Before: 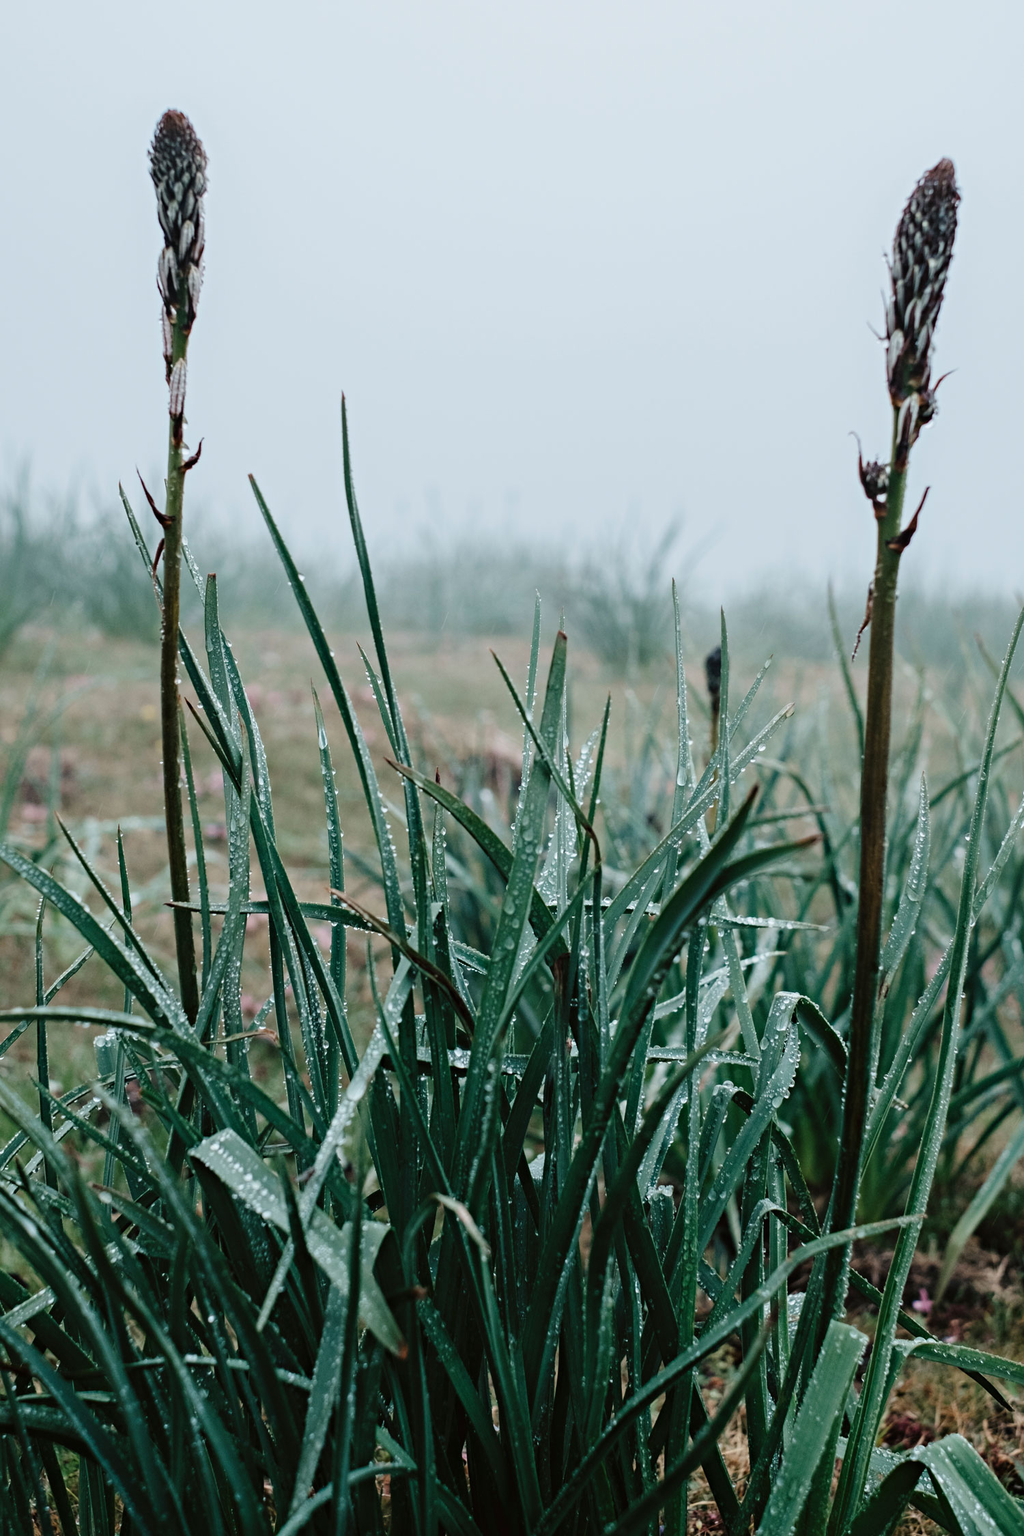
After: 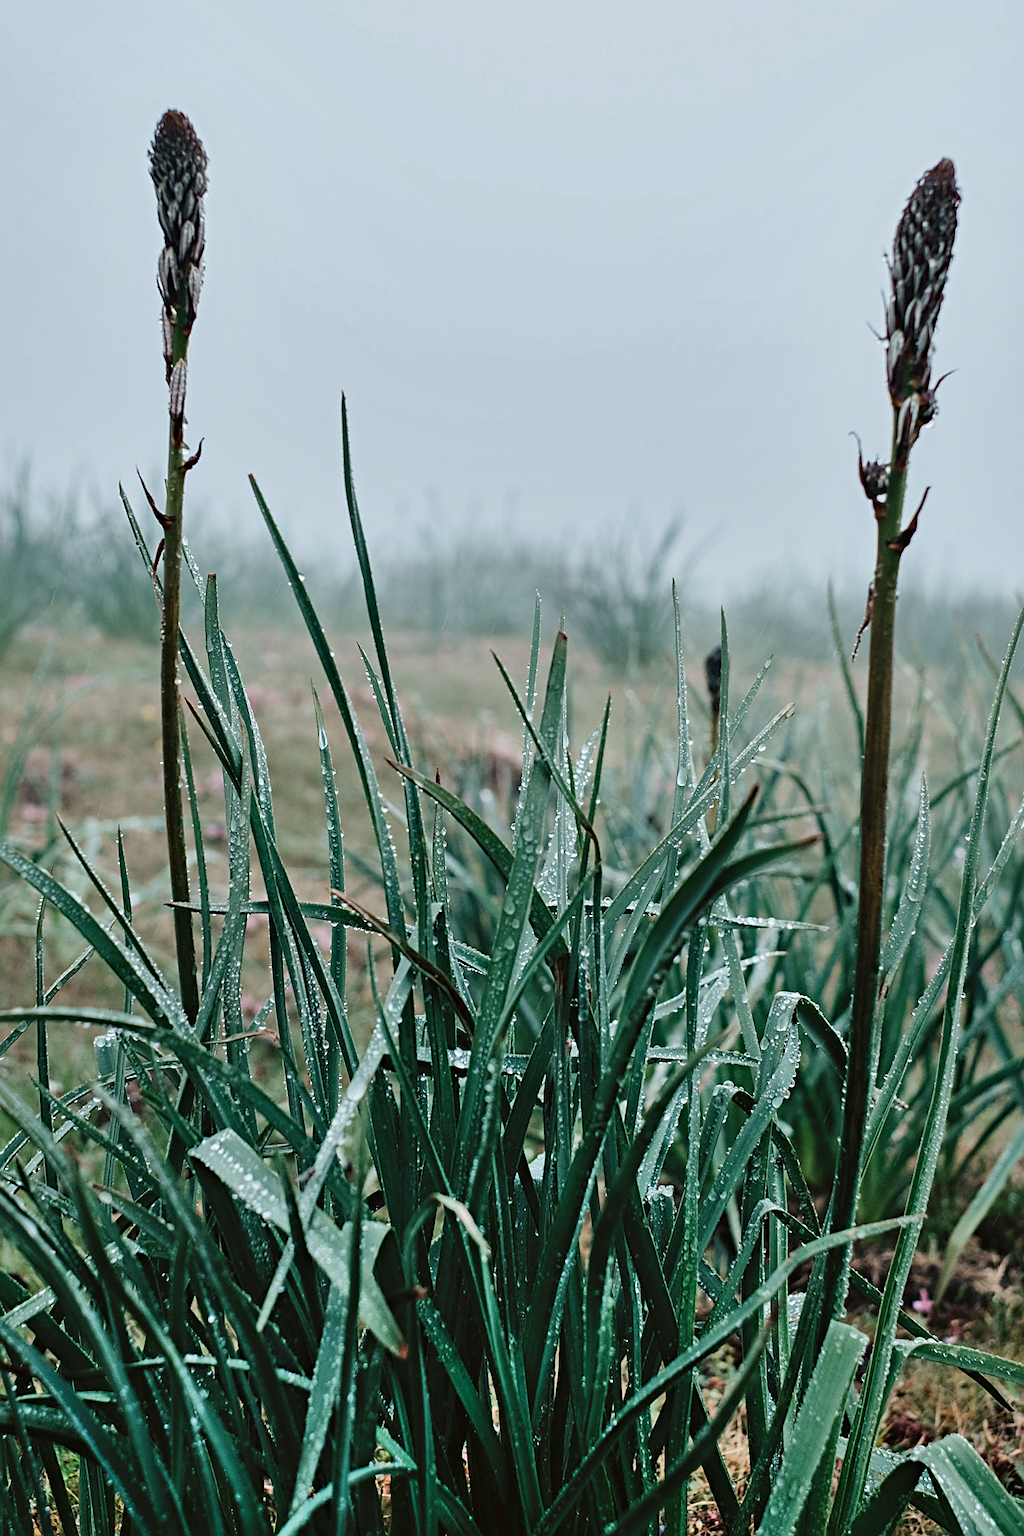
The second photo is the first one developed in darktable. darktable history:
shadows and highlights: white point adjustment 1, soften with gaussian
sharpen: amount 0.478
